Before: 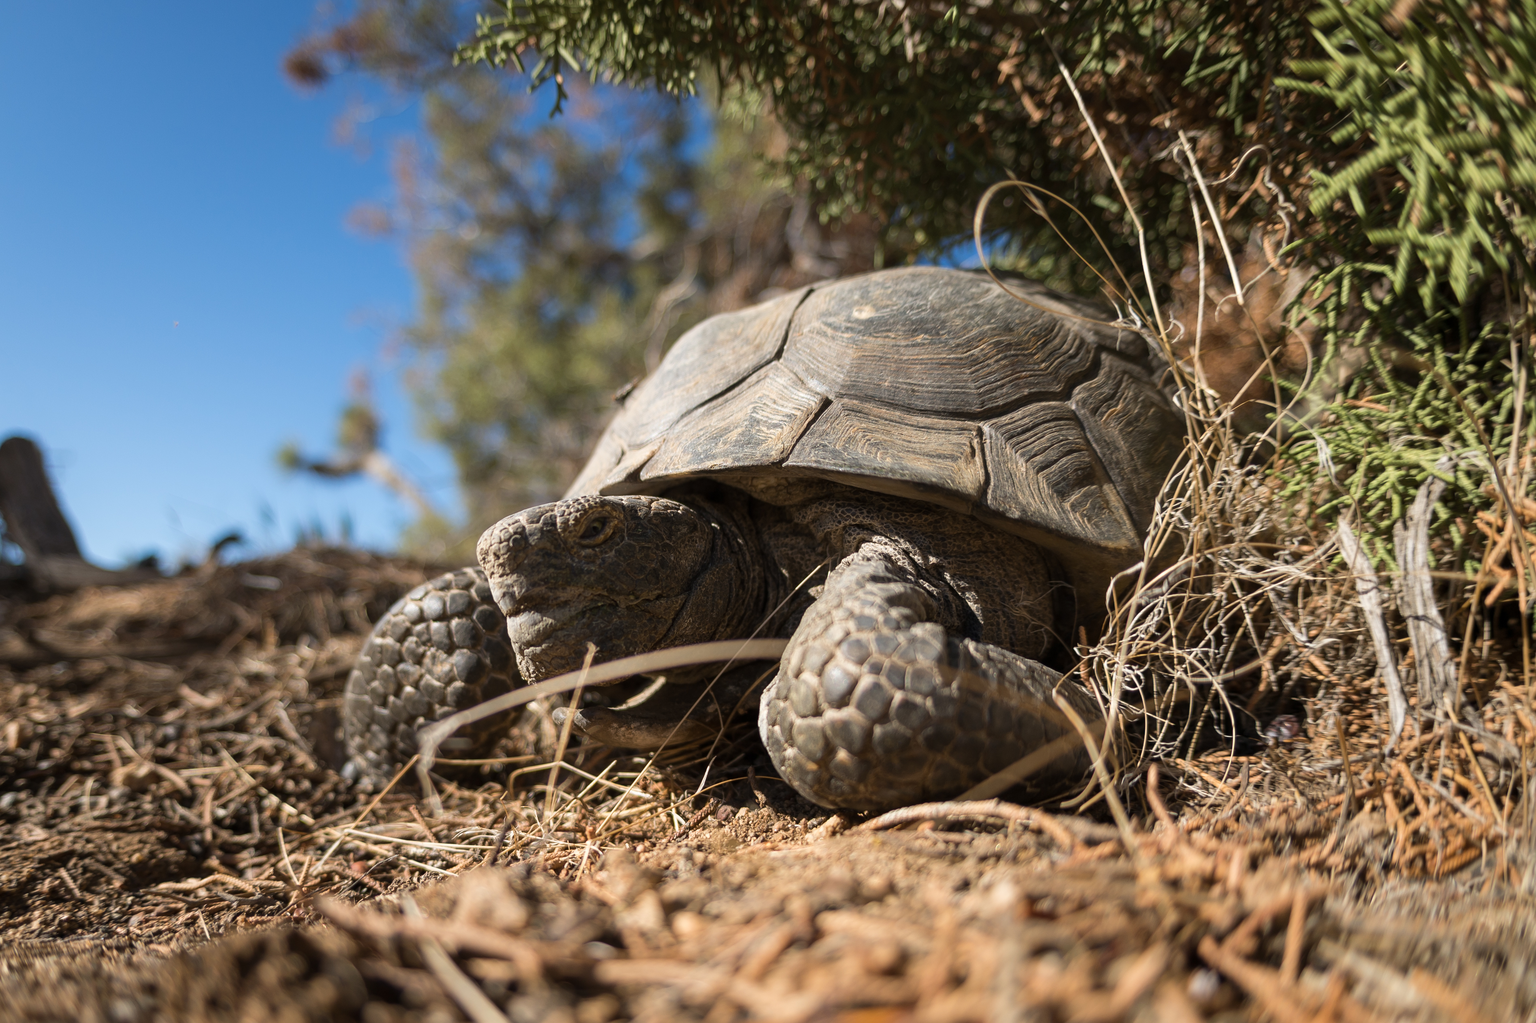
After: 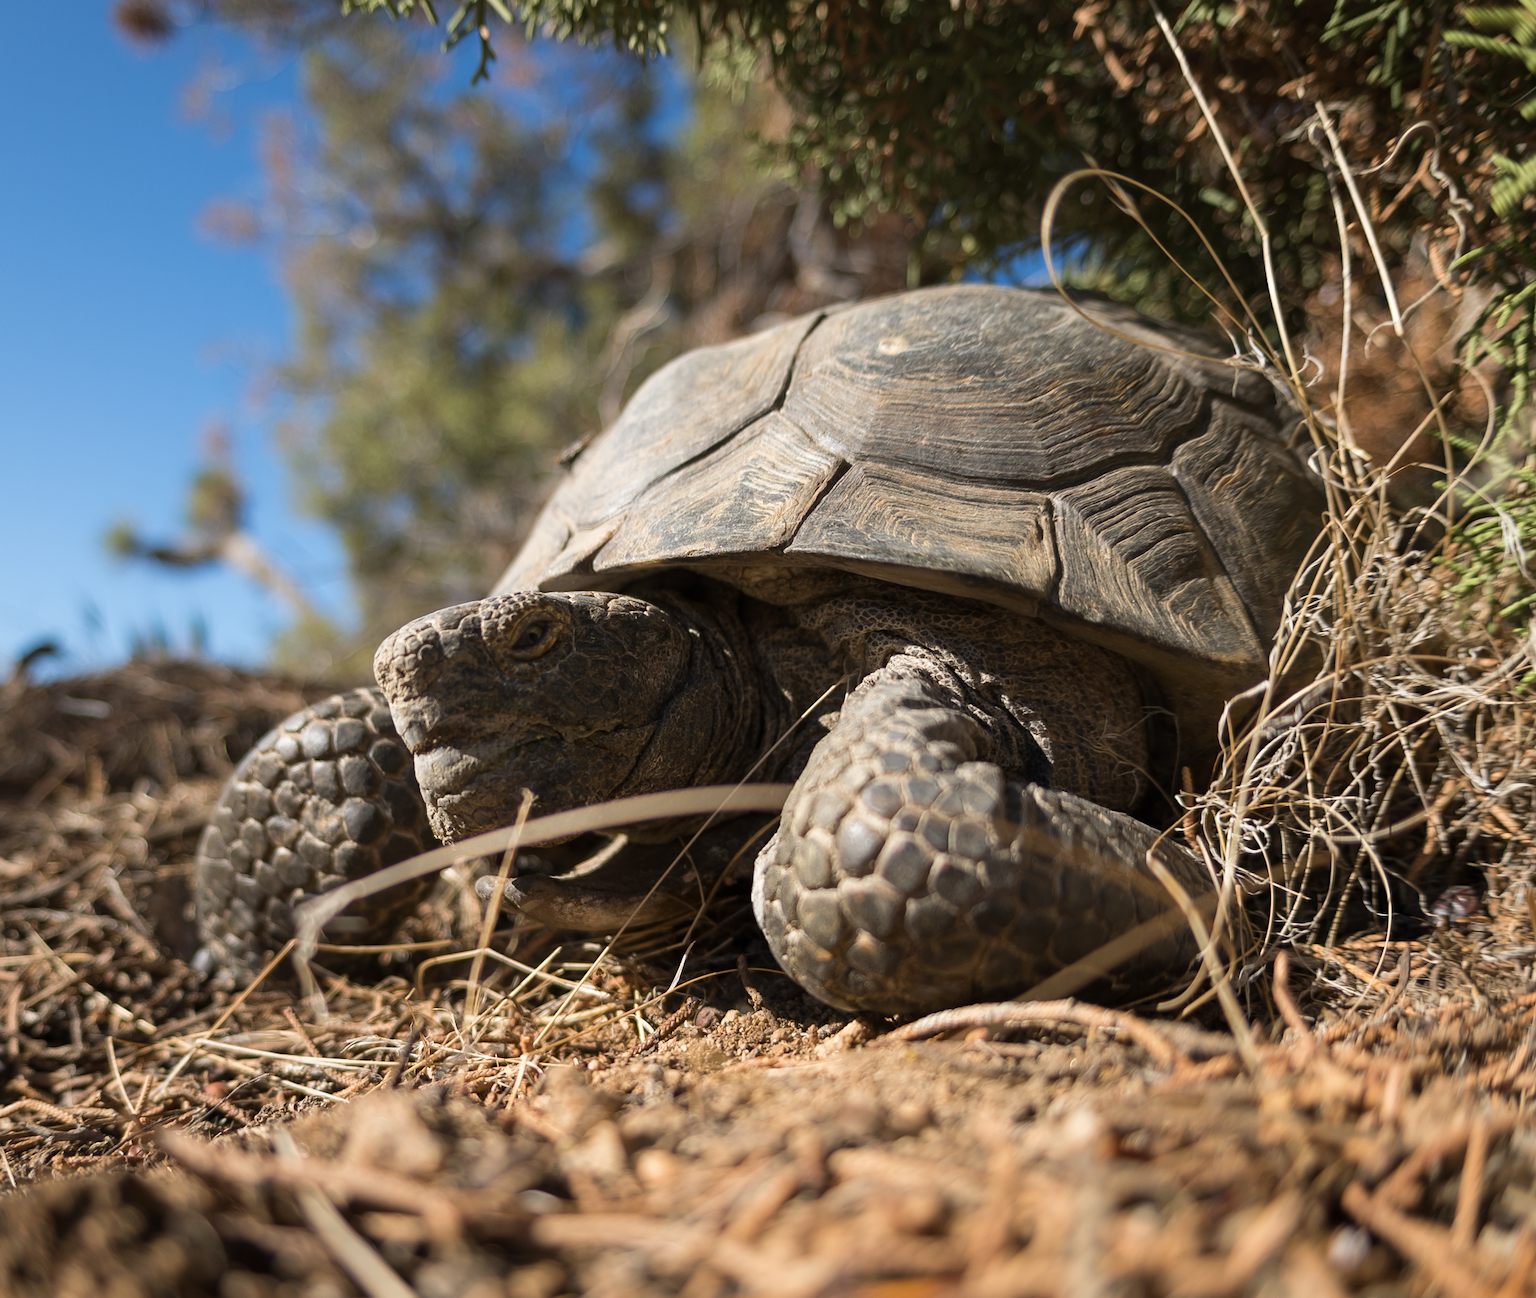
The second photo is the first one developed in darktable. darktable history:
crop and rotate: left 12.92%, top 5.359%, right 12.564%
